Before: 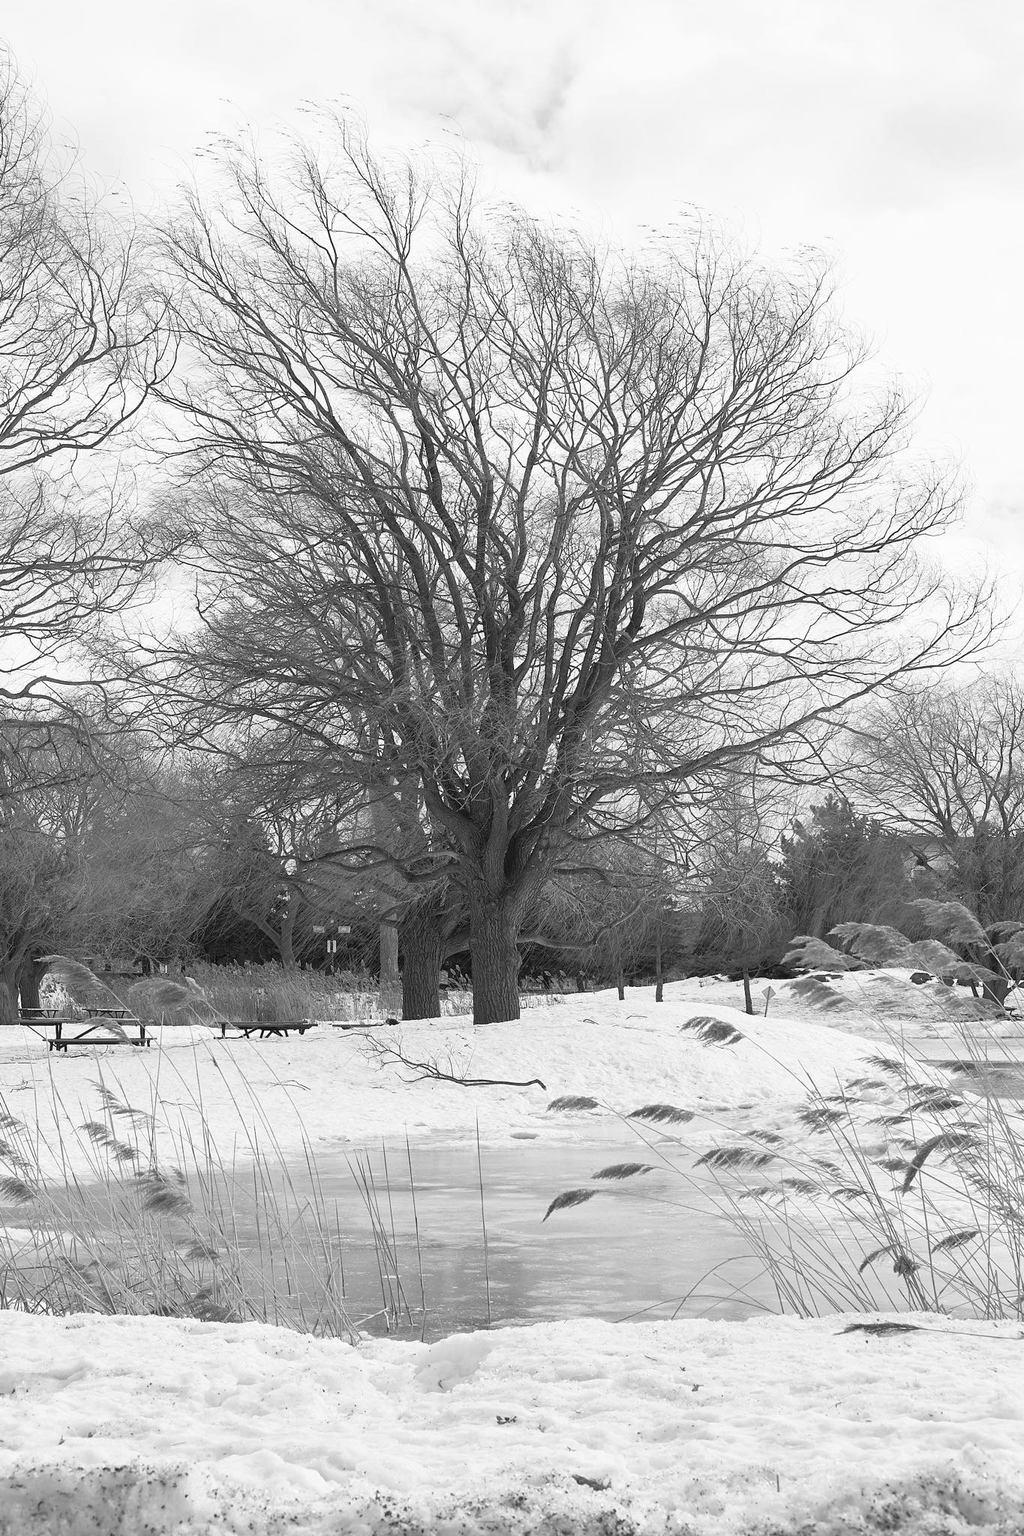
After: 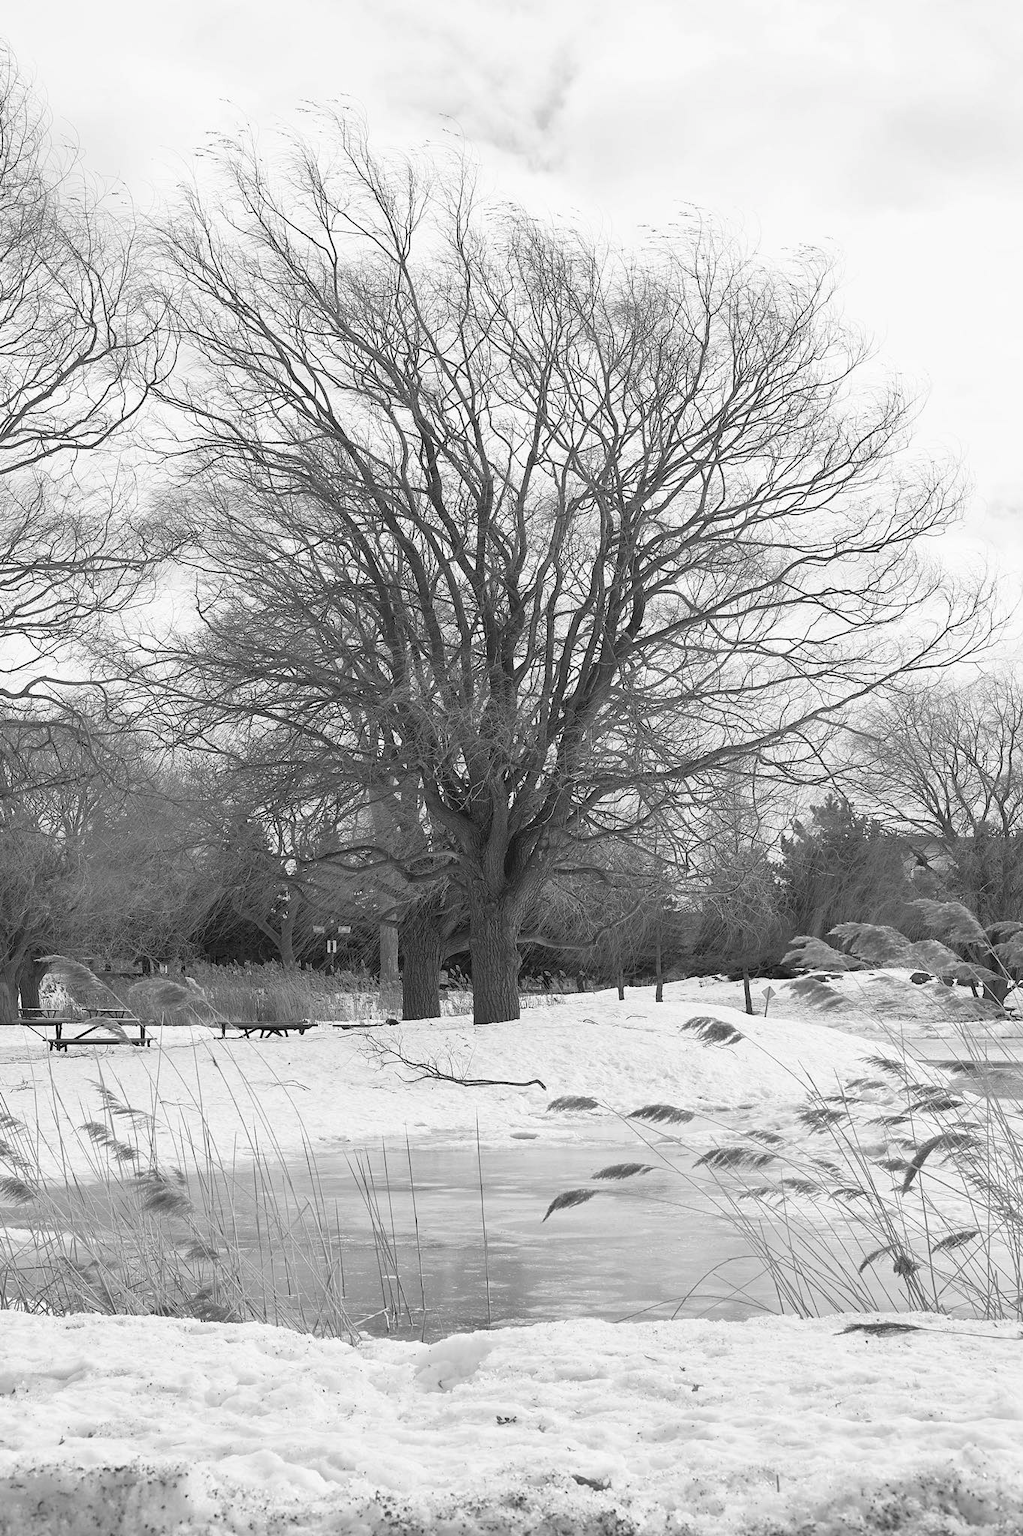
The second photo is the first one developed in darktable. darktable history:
shadows and highlights: shadows 25.62, highlights -25.61
